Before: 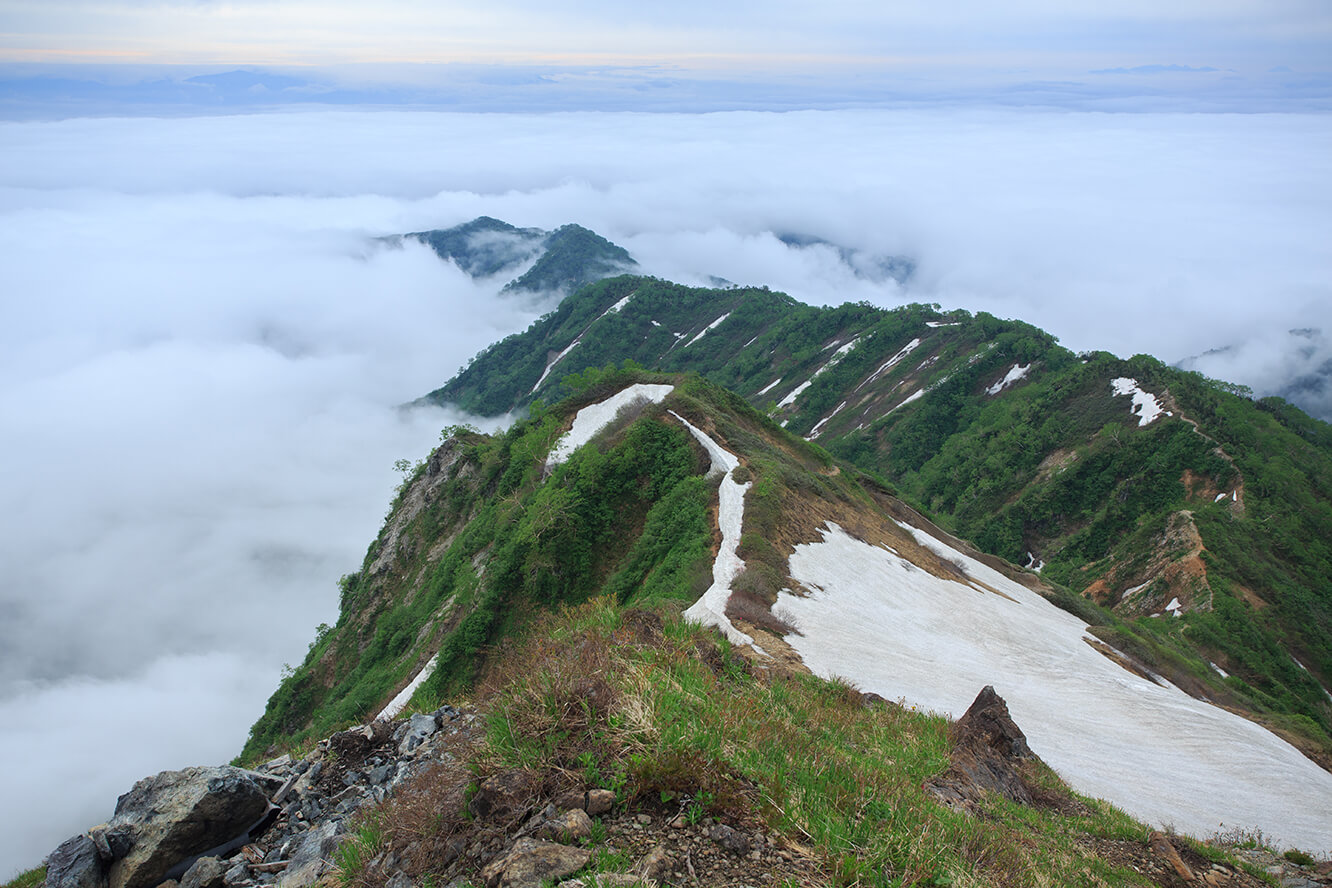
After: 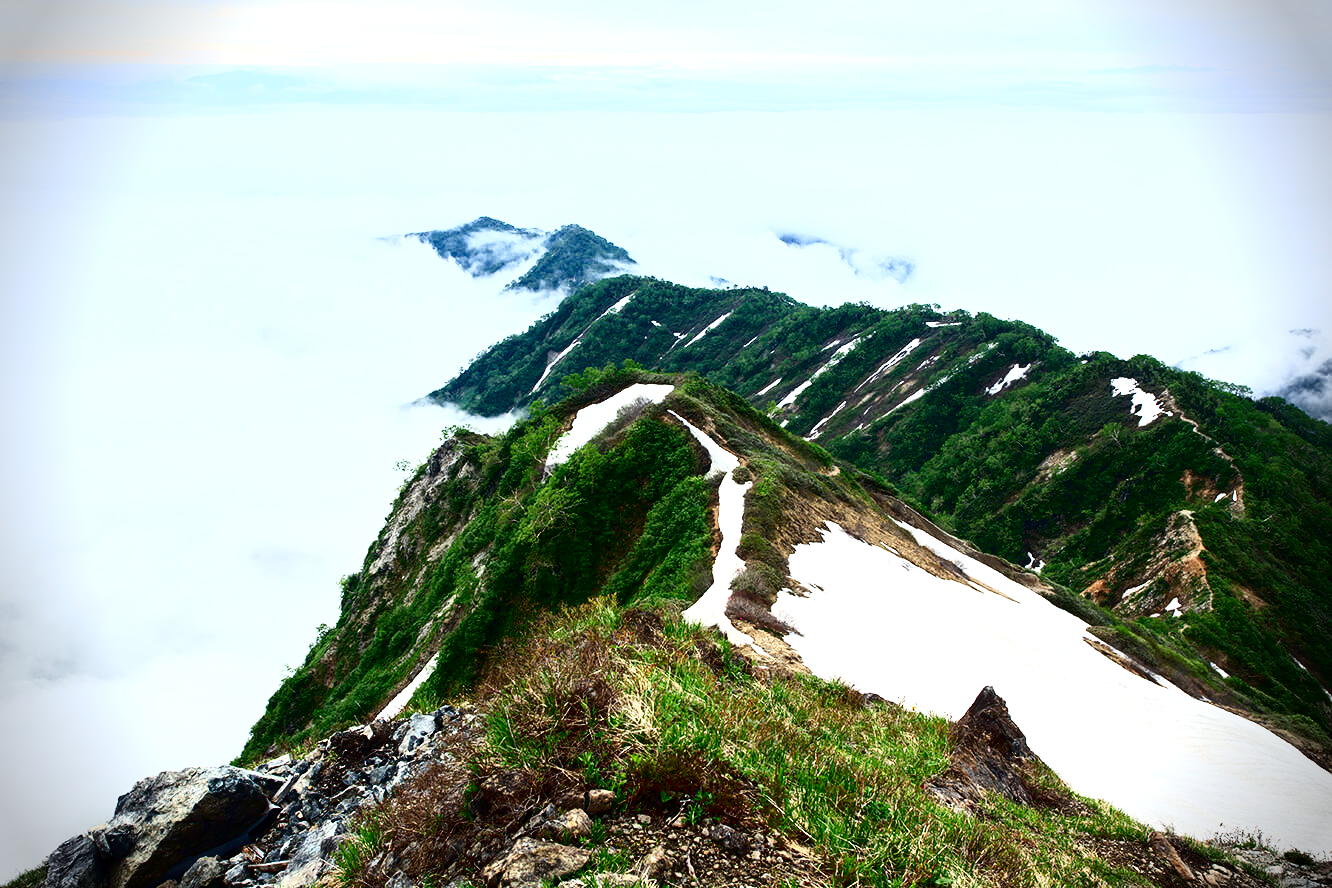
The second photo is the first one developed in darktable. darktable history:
local contrast: highlights 106%, shadows 98%, detail 120%, midtone range 0.2
color correction: highlights b* 3.05
color balance rgb: shadows lift › hue 86.27°, shadows fall-off 102.134%, perceptual saturation grading › global saturation 20%, perceptual saturation grading › highlights -50.511%, perceptual saturation grading › shadows 30.429%, perceptual brilliance grading › global brilliance 11.219%, mask middle-gray fulcrum 22.693%, global vibrance 9.477%
contrast brightness saturation: saturation 0.12
tone curve: curves: ch0 [(0, 0) (0.003, 0.001) (0.011, 0.005) (0.025, 0.009) (0.044, 0.014) (0.069, 0.018) (0.1, 0.025) (0.136, 0.029) (0.177, 0.042) (0.224, 0.064) (0.277, 0.107) (0.335, 0.182) (0.399, 0.3) (0.468, 0.462) (0.543, 0.639) (0.623, 0.802) (0.709, 0.916) (0.801, 0.963) (0.898, 0.988) (1, 1)], color space Lab, independent channels, preserve colors none
vignetting: fall-off start 87.88%, fall-off radius 25.64%
